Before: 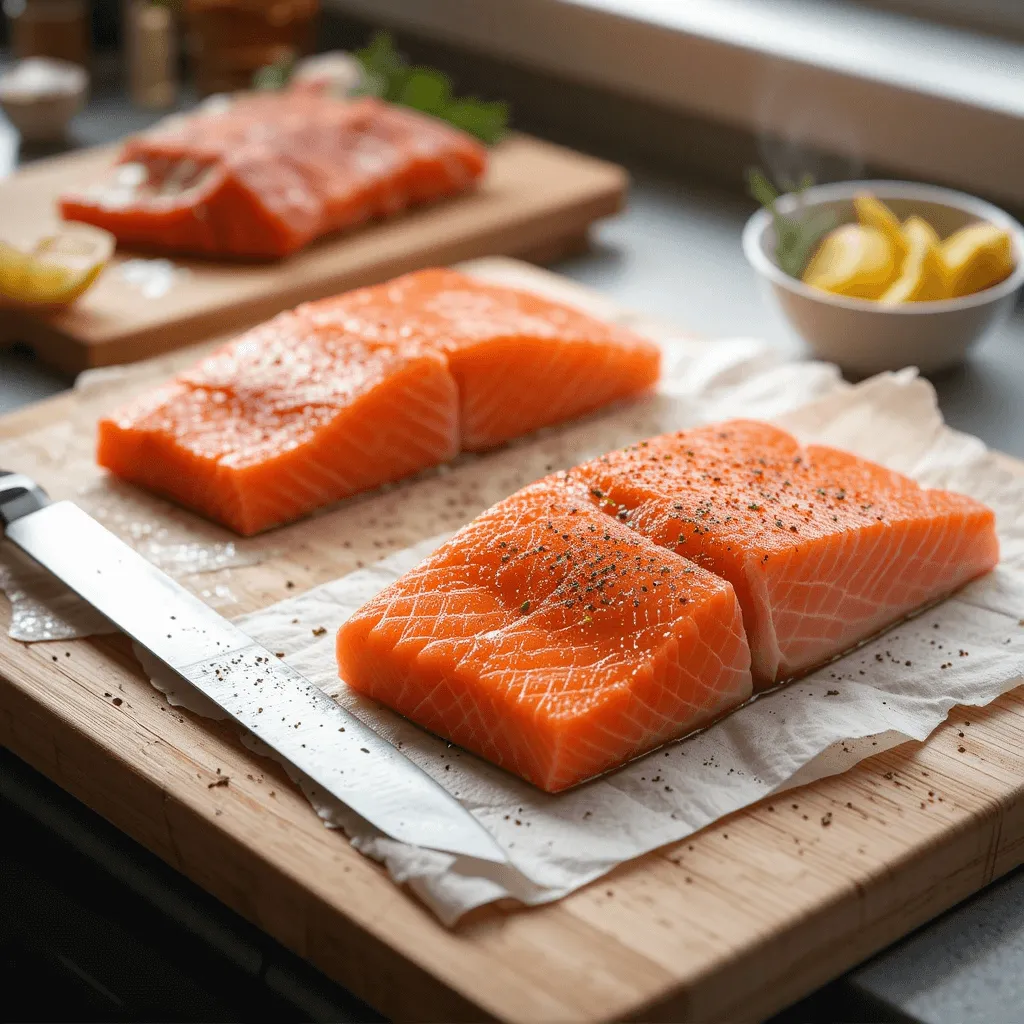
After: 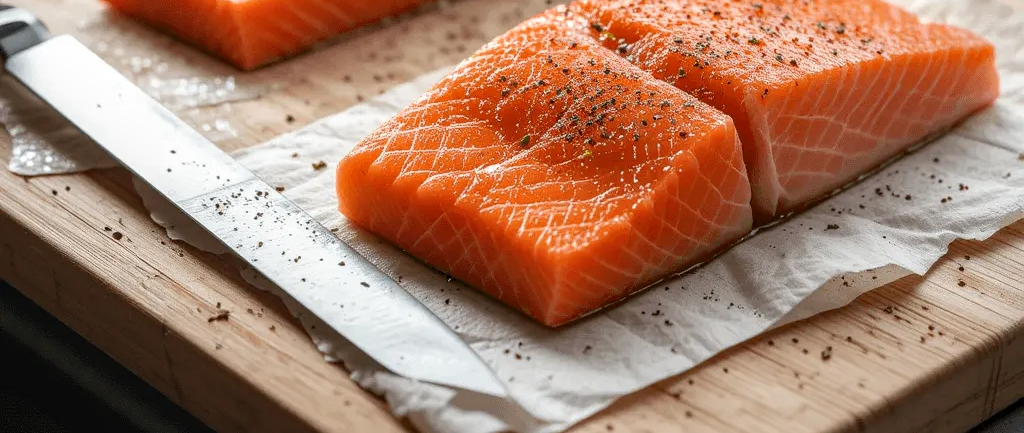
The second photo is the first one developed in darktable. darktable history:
crop: top 45.547%, bottom 12.133%
local contrast: on, module defaults
